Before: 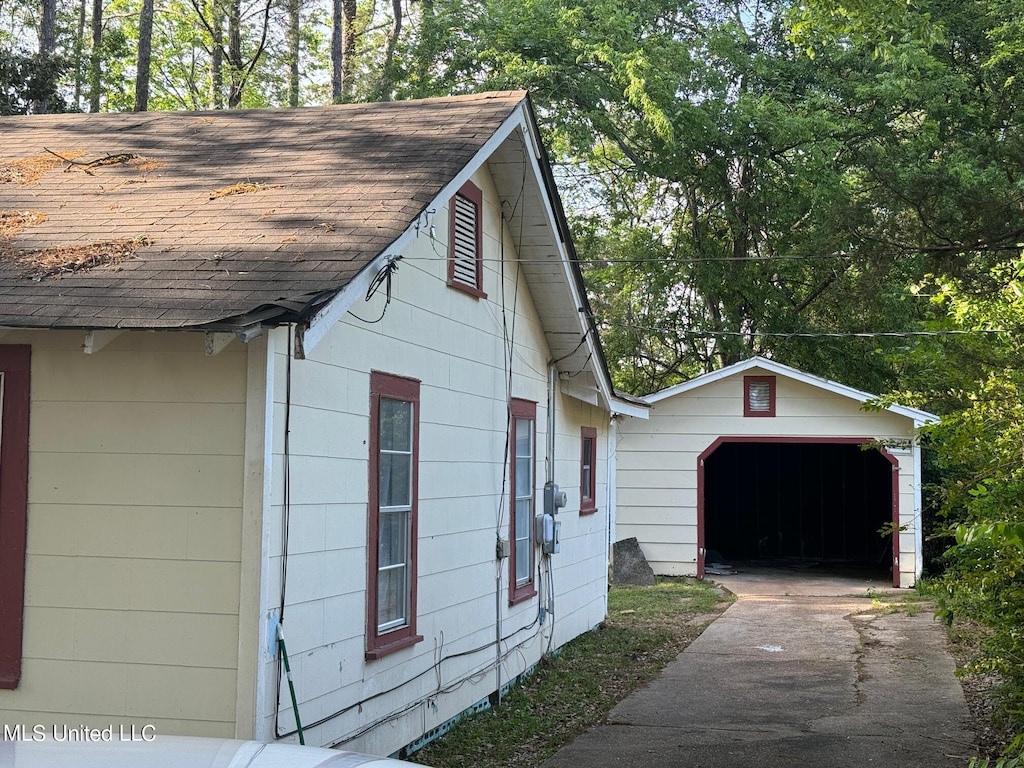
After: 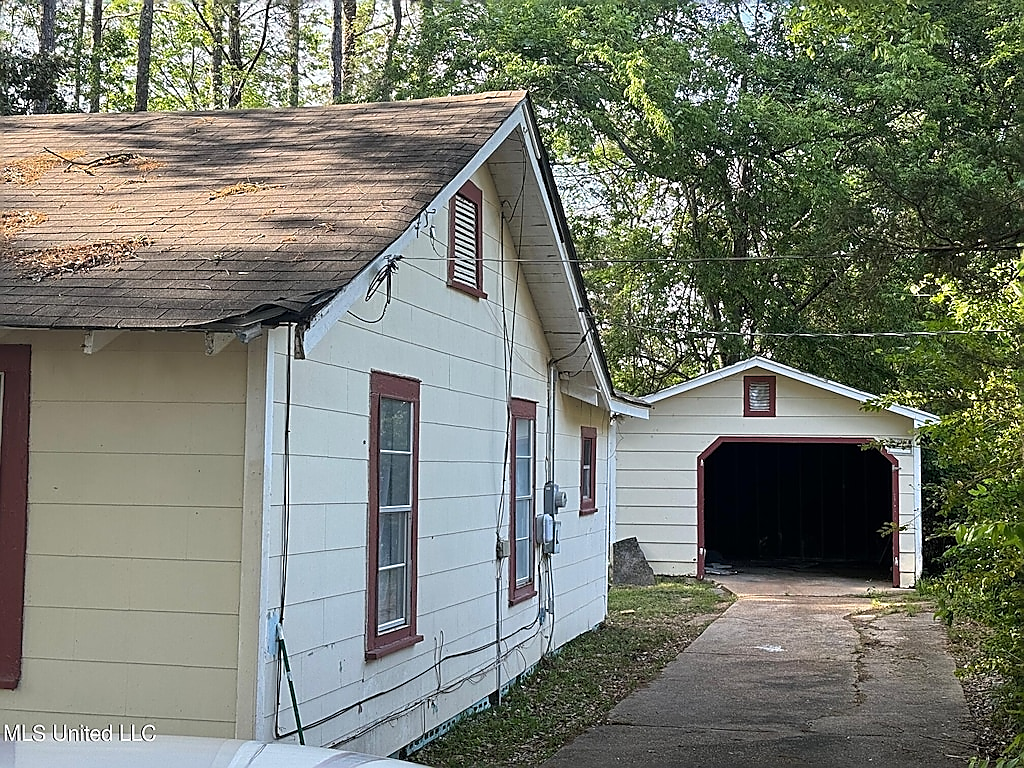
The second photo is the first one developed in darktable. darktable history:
sharpen: radius 1.415, amount 1.266, threshold 0.697
